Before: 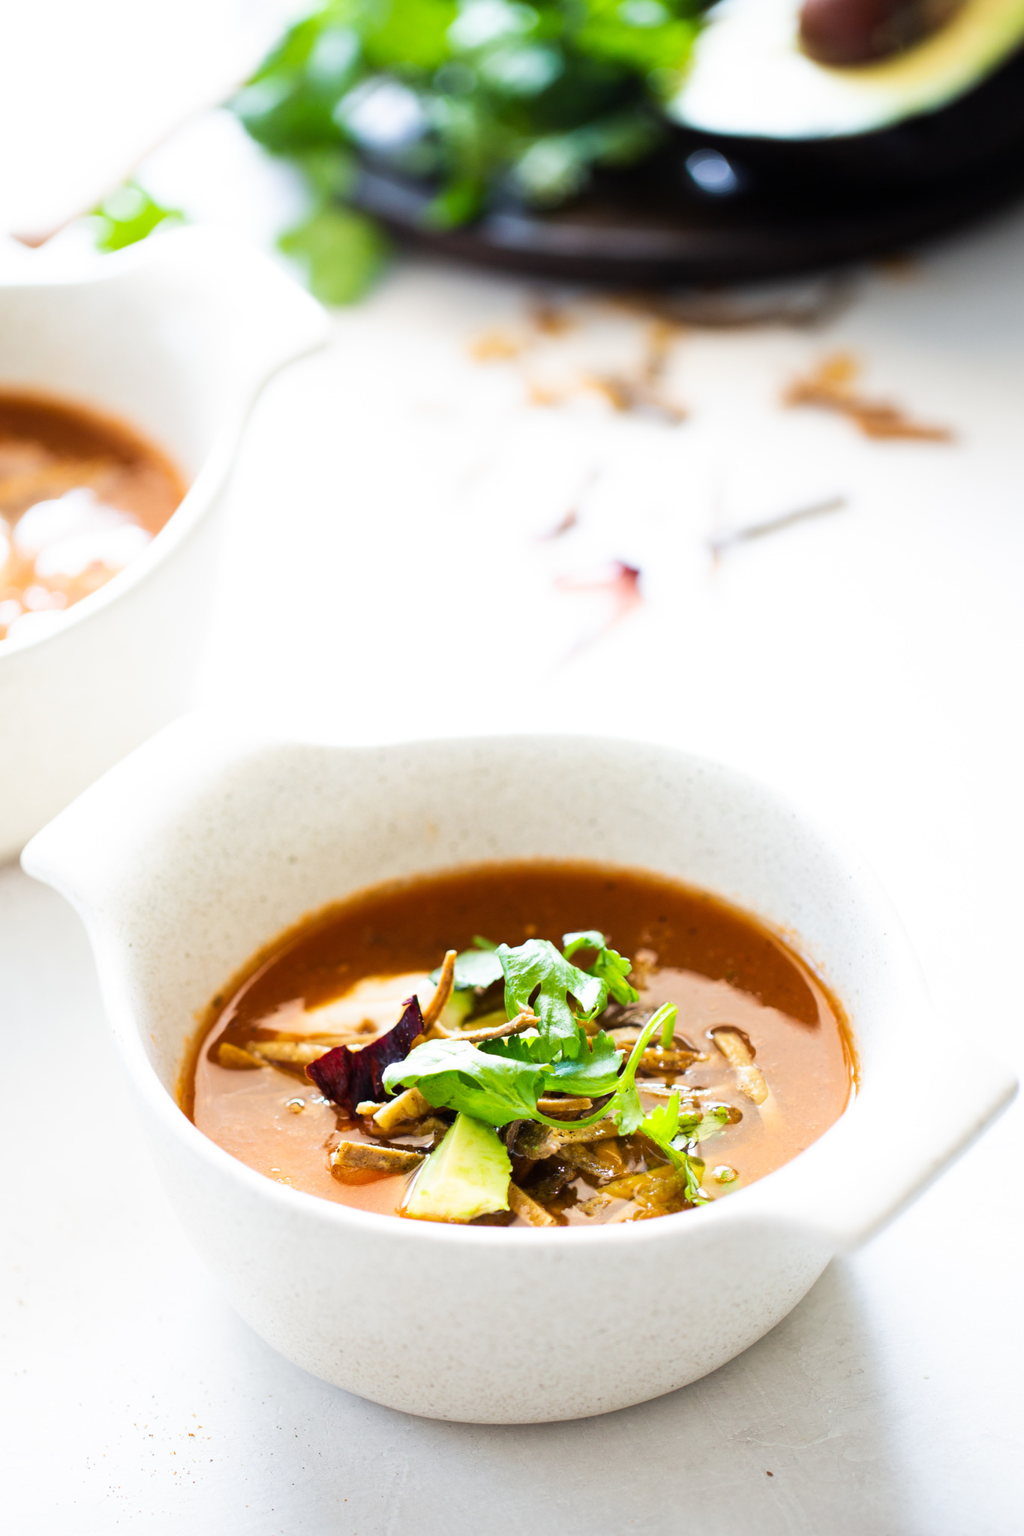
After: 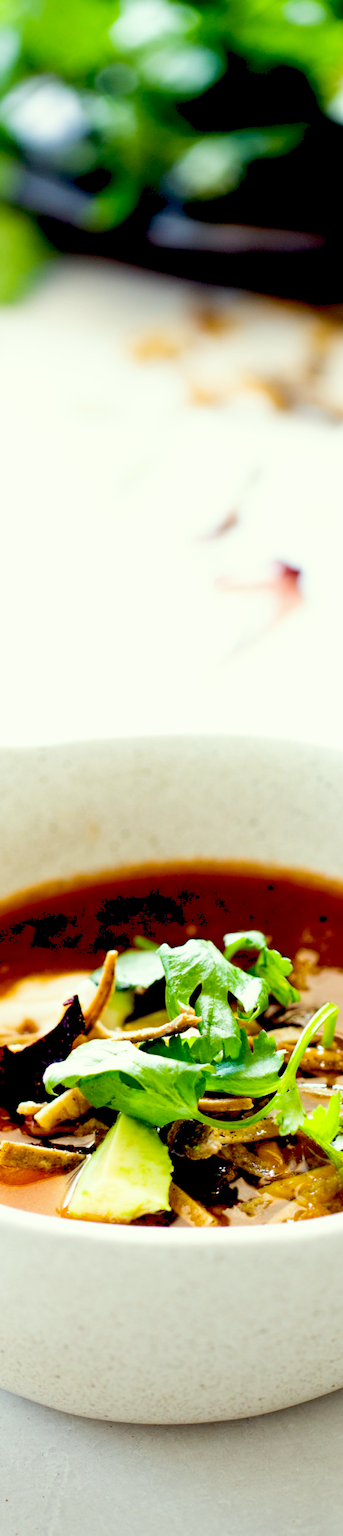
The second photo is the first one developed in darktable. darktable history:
exposure: black level correction 0.046, exposure 0.013 EV, compensate highlight preservation false
crop: left 33.164%, right 33.271%
levels: gray 50.73%
color correction: highlights a* -4.51, highlights b* 6.76
